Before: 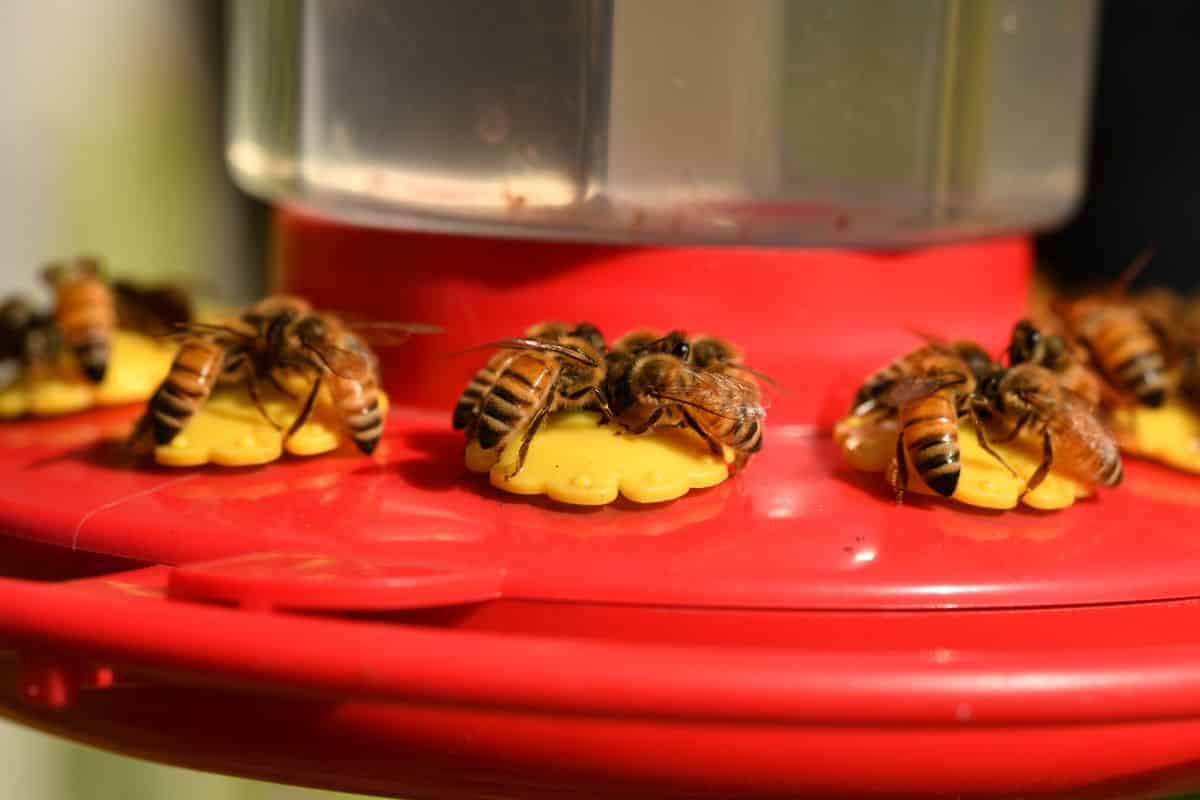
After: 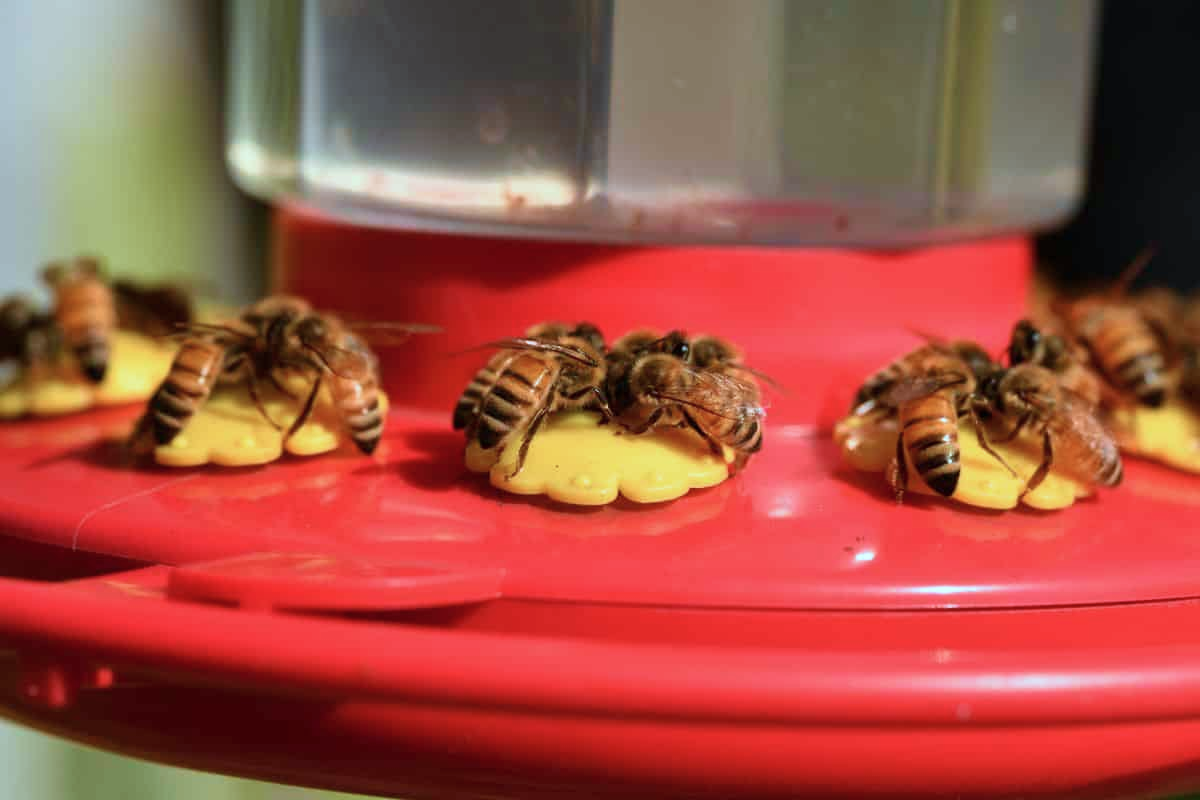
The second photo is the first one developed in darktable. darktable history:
velvia: on, module defaults
color correction: highlights a* -9.2, highlights b* -22.38
